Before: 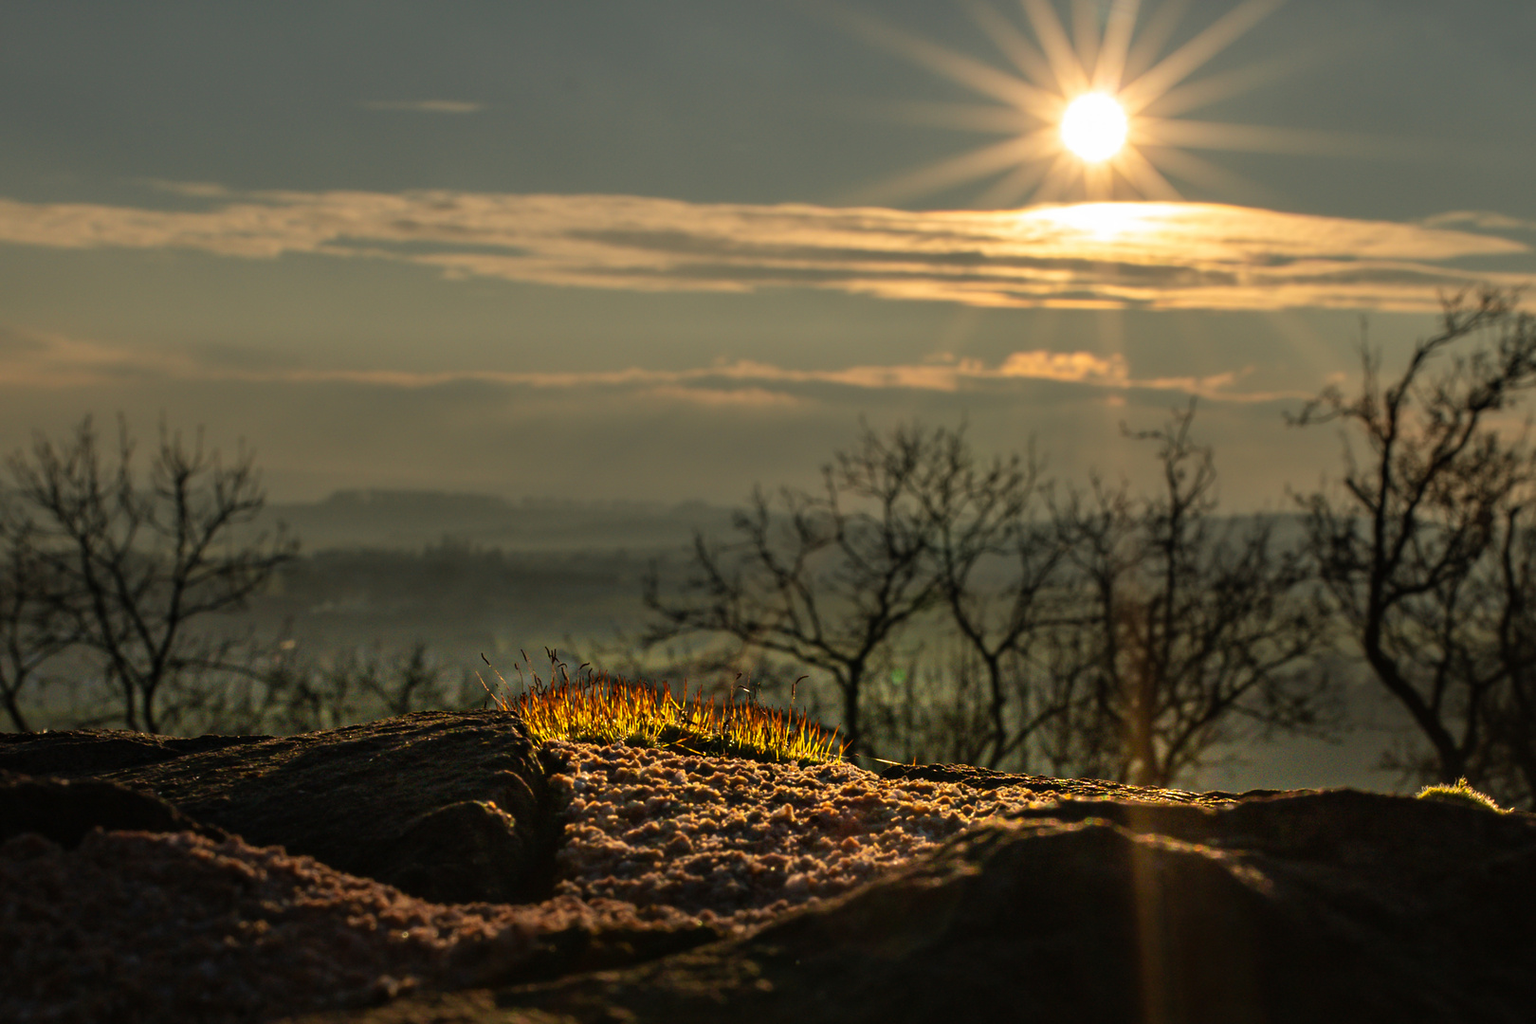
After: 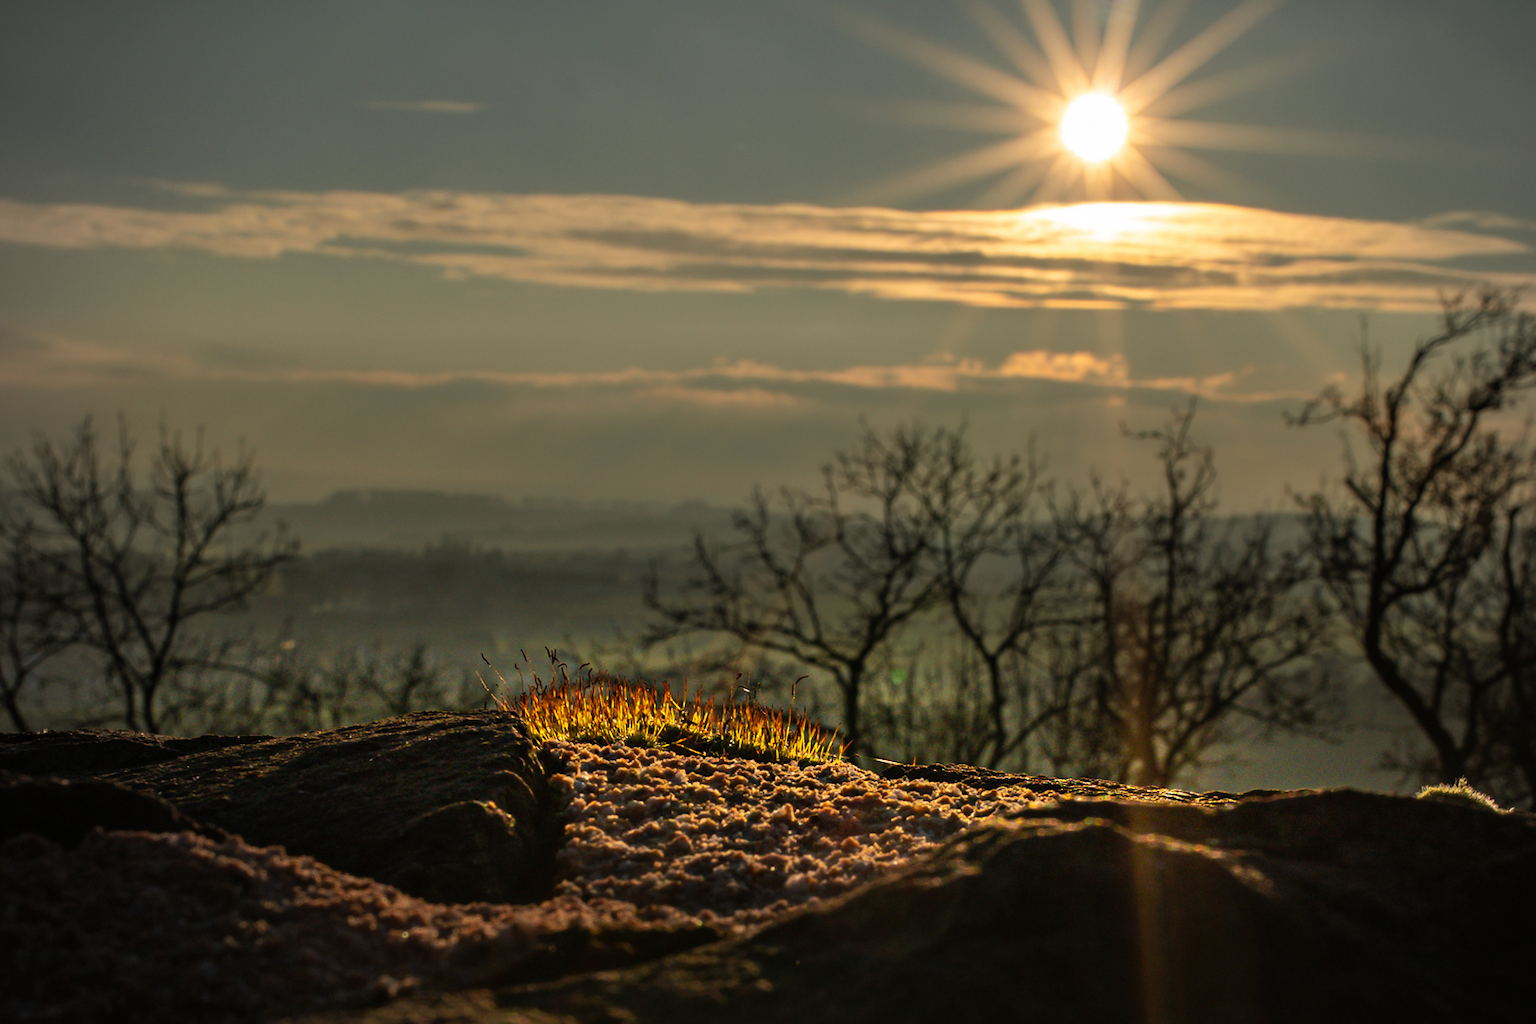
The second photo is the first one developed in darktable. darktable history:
vignetting: center (0.036, -0.09)
